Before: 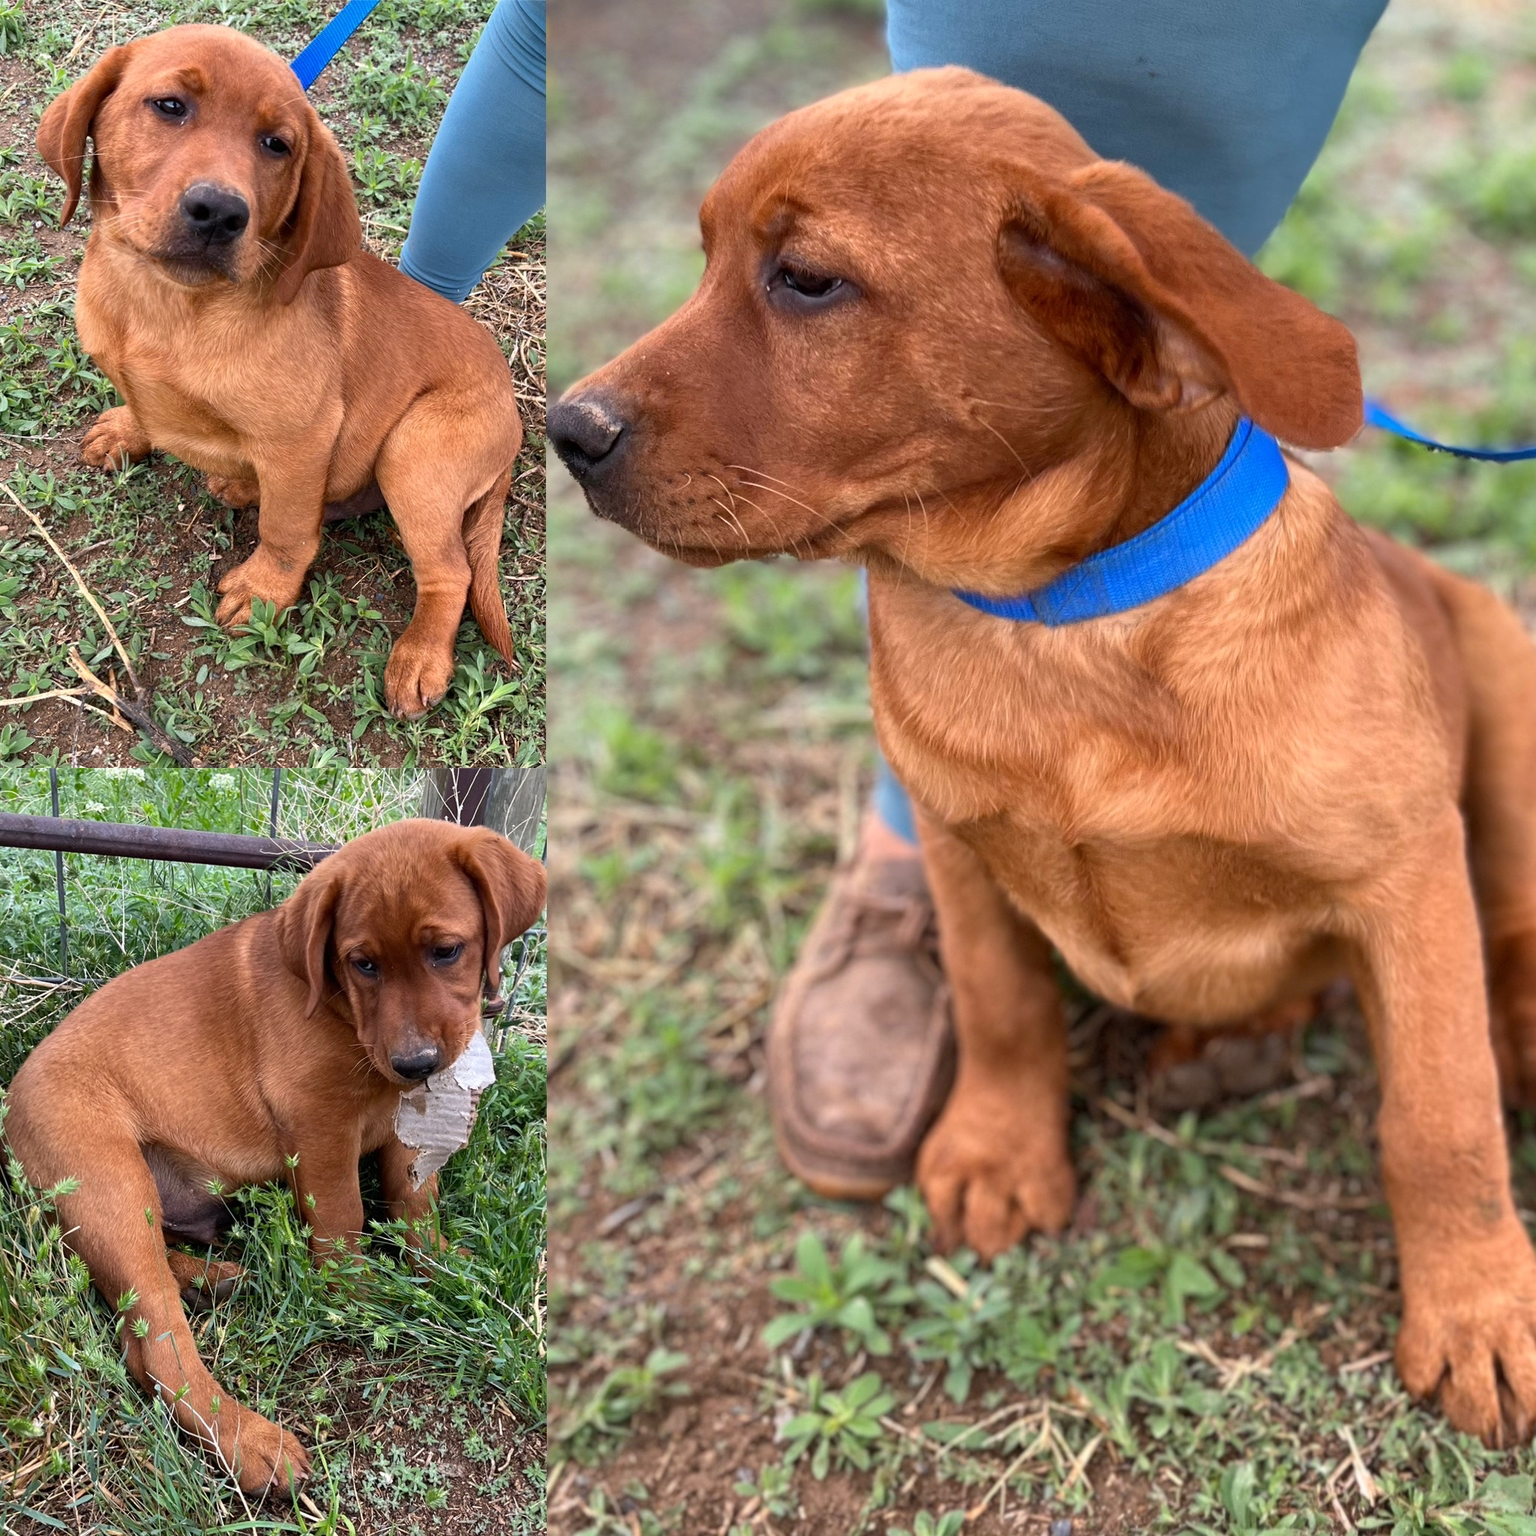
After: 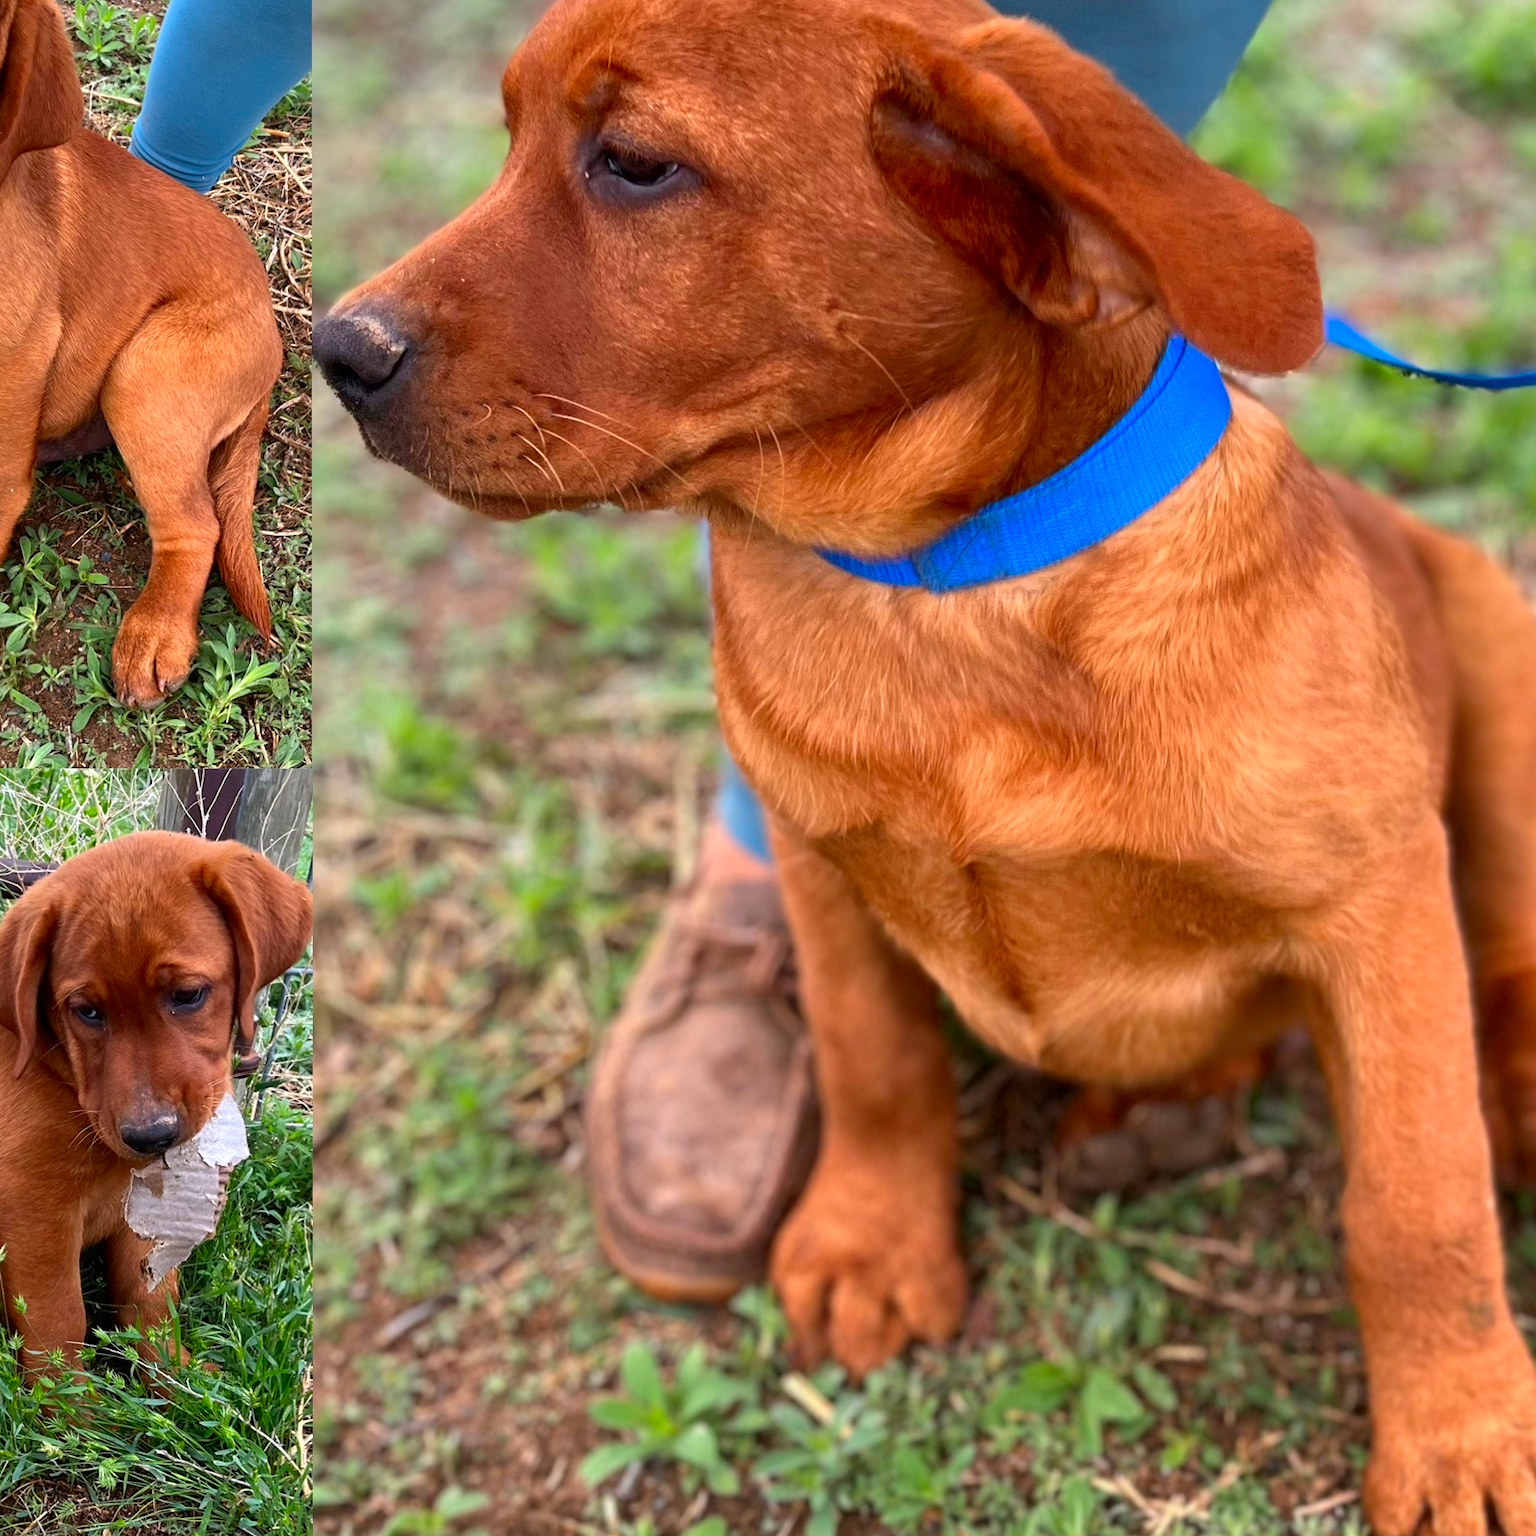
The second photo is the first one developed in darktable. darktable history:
shadows and highlights: shadows 12, white point adjustment 1.2, soften with gaussian
contrast brightness saturation: brightness -0.02, saturation 0.35
crop: left 19.159%, top 9.58%, bottom 9.58%
